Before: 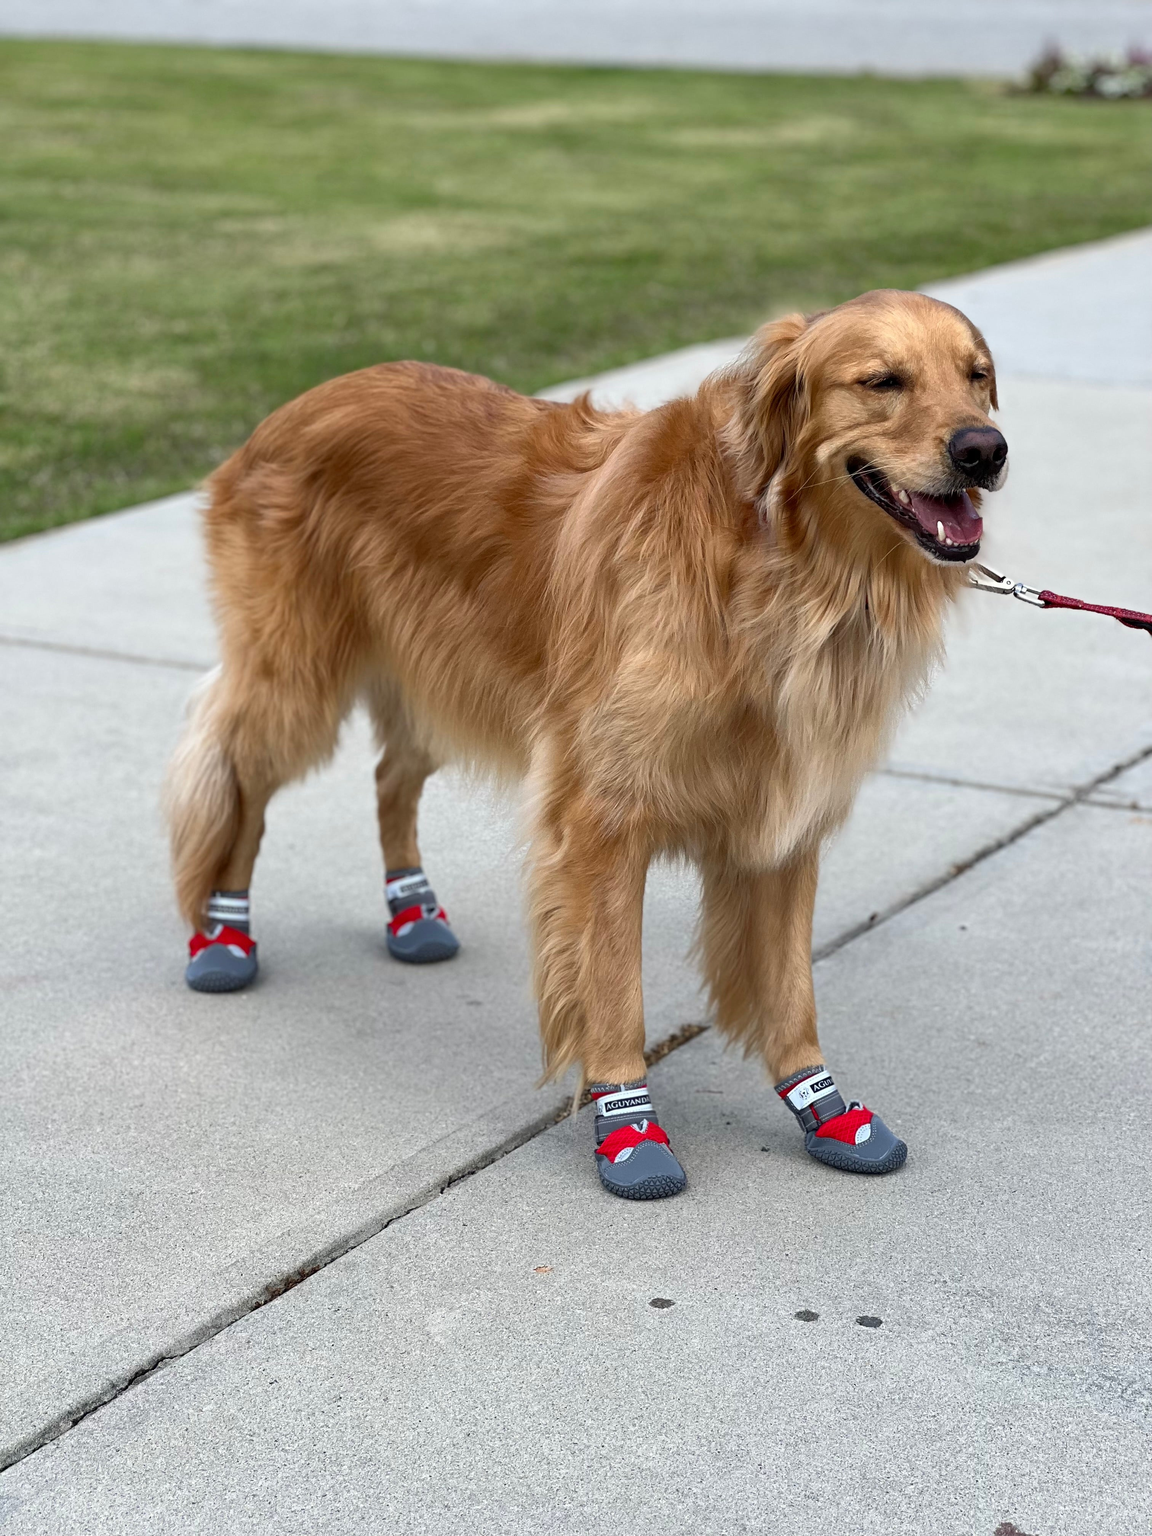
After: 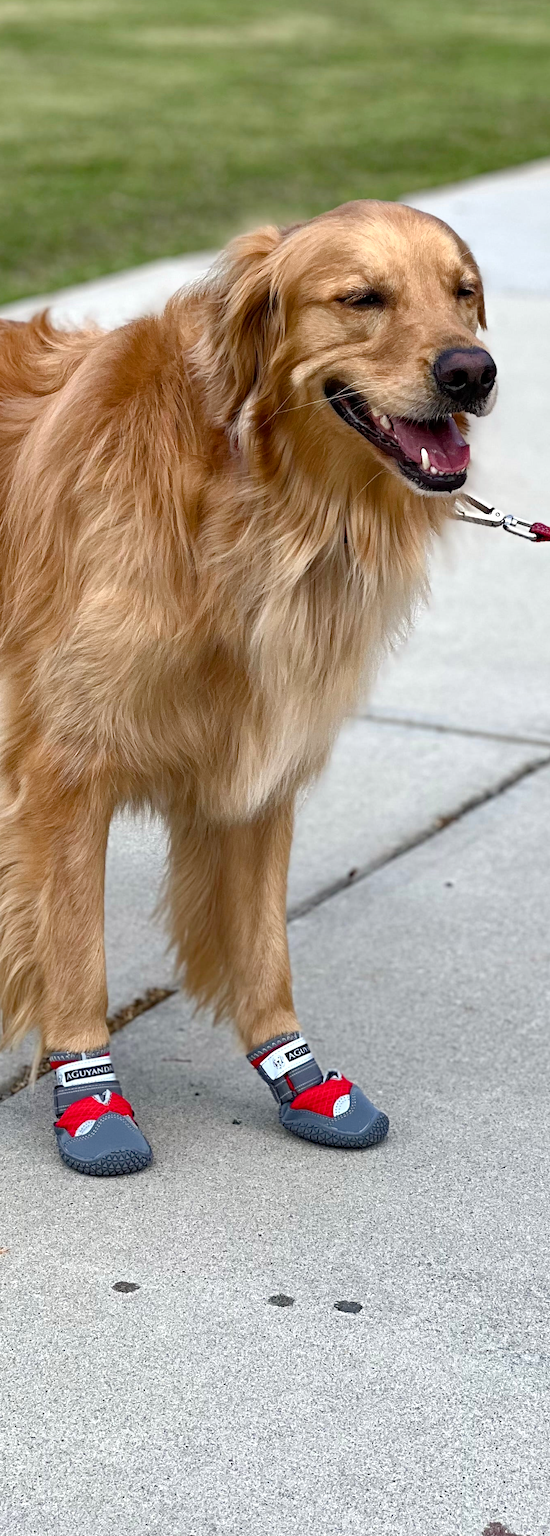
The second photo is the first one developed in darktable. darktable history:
crop: left 47.314%, top 6.733%, right 8.107%
color balance rgb: perceptual saturation grading › global saturation 0.983%, perceptual saturation grading › highlights -19.842%, perceptual saturation grading › shadows 19.537%
haze removal: compatibility mode true, adaptive false
exposure: exposure 0.175 EV, compensate highlight preservation false
